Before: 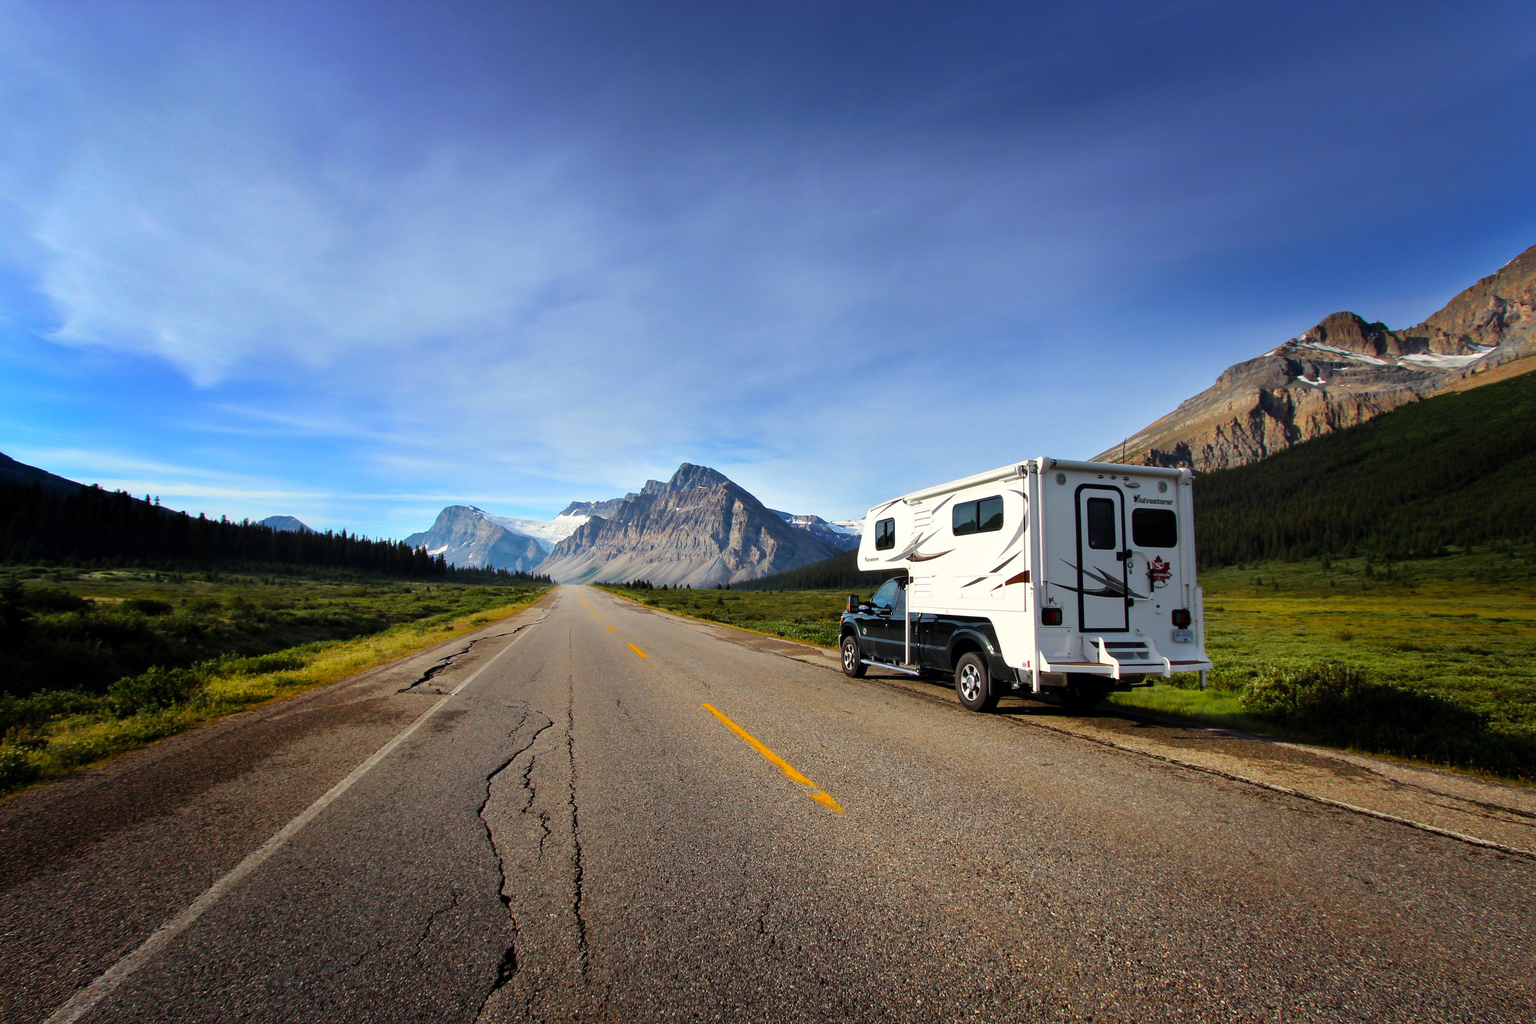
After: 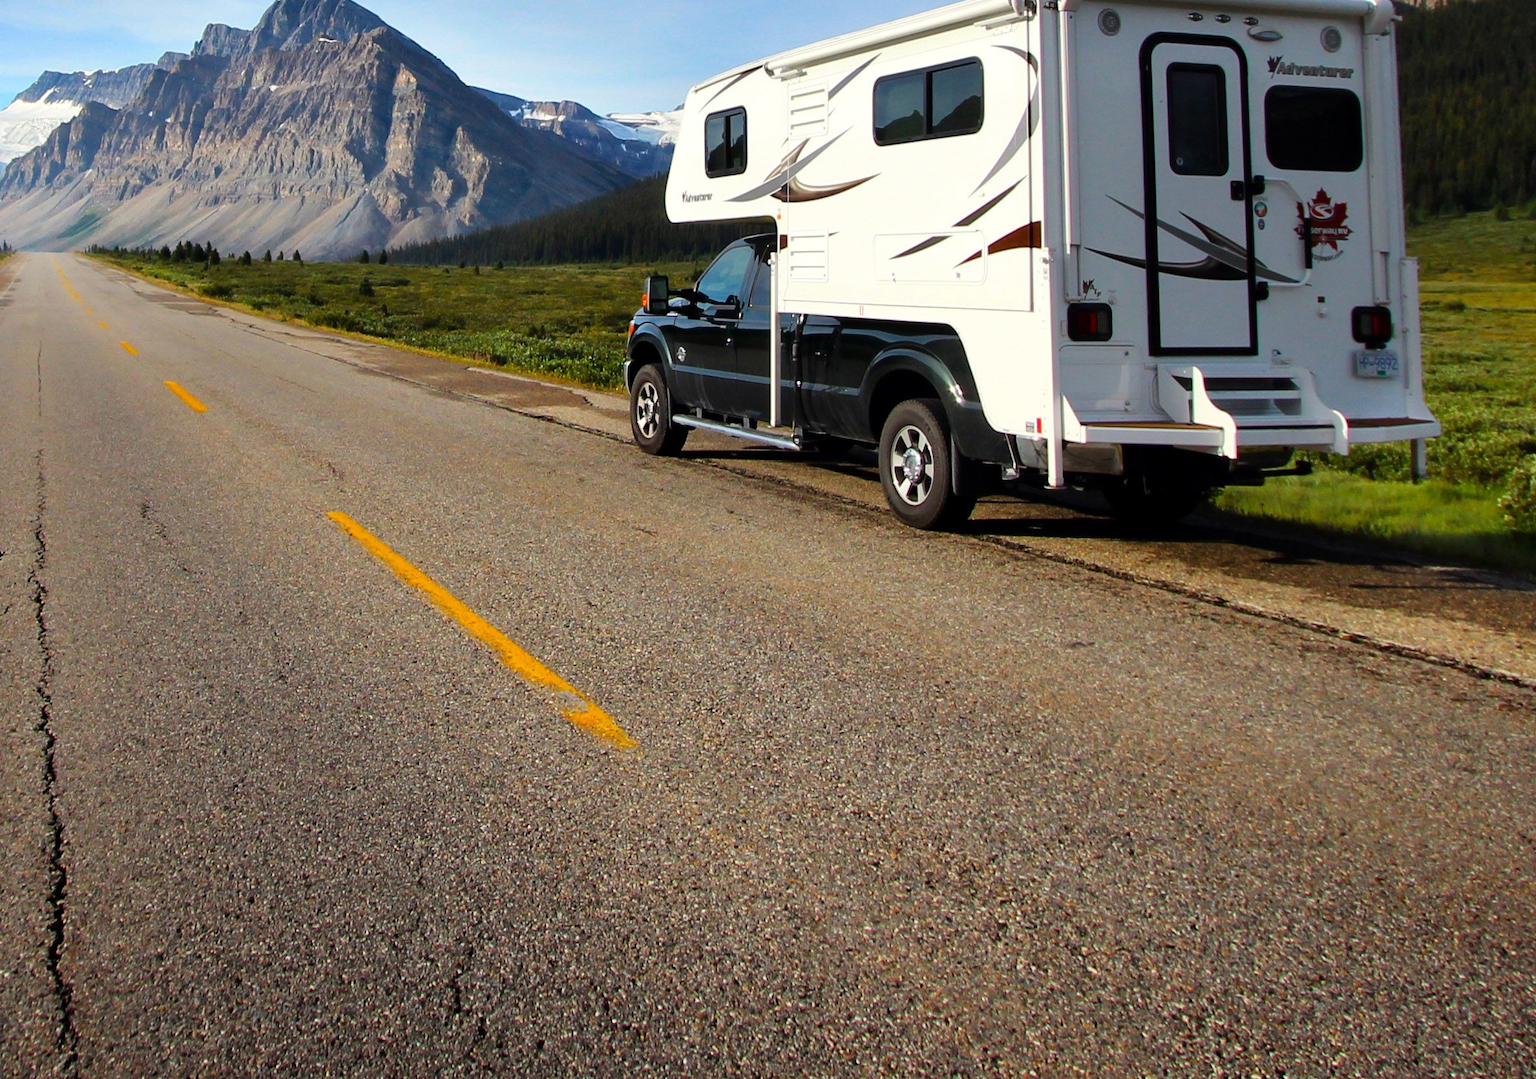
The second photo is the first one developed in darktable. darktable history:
crop: left 35.976%, top 45.819%, right 18.162%, bottom 5.807%
levels: mode automatic
